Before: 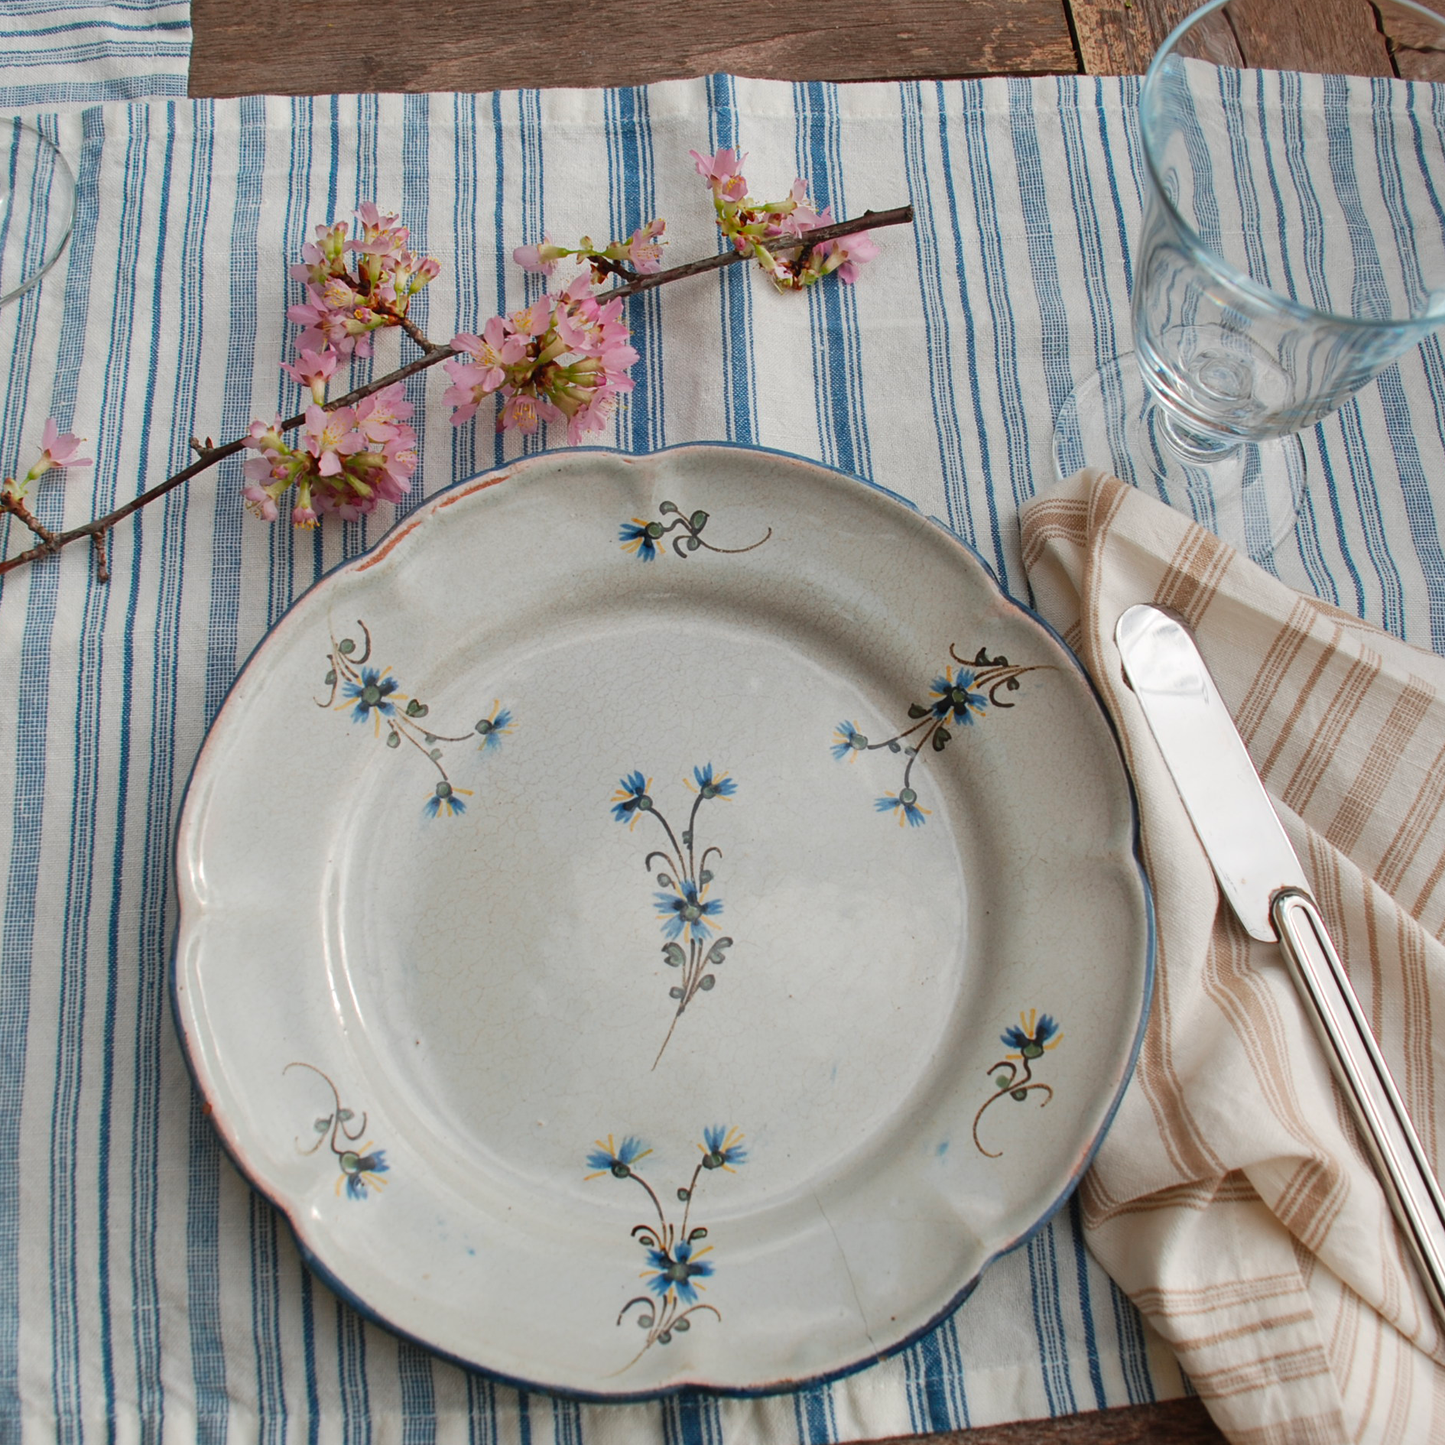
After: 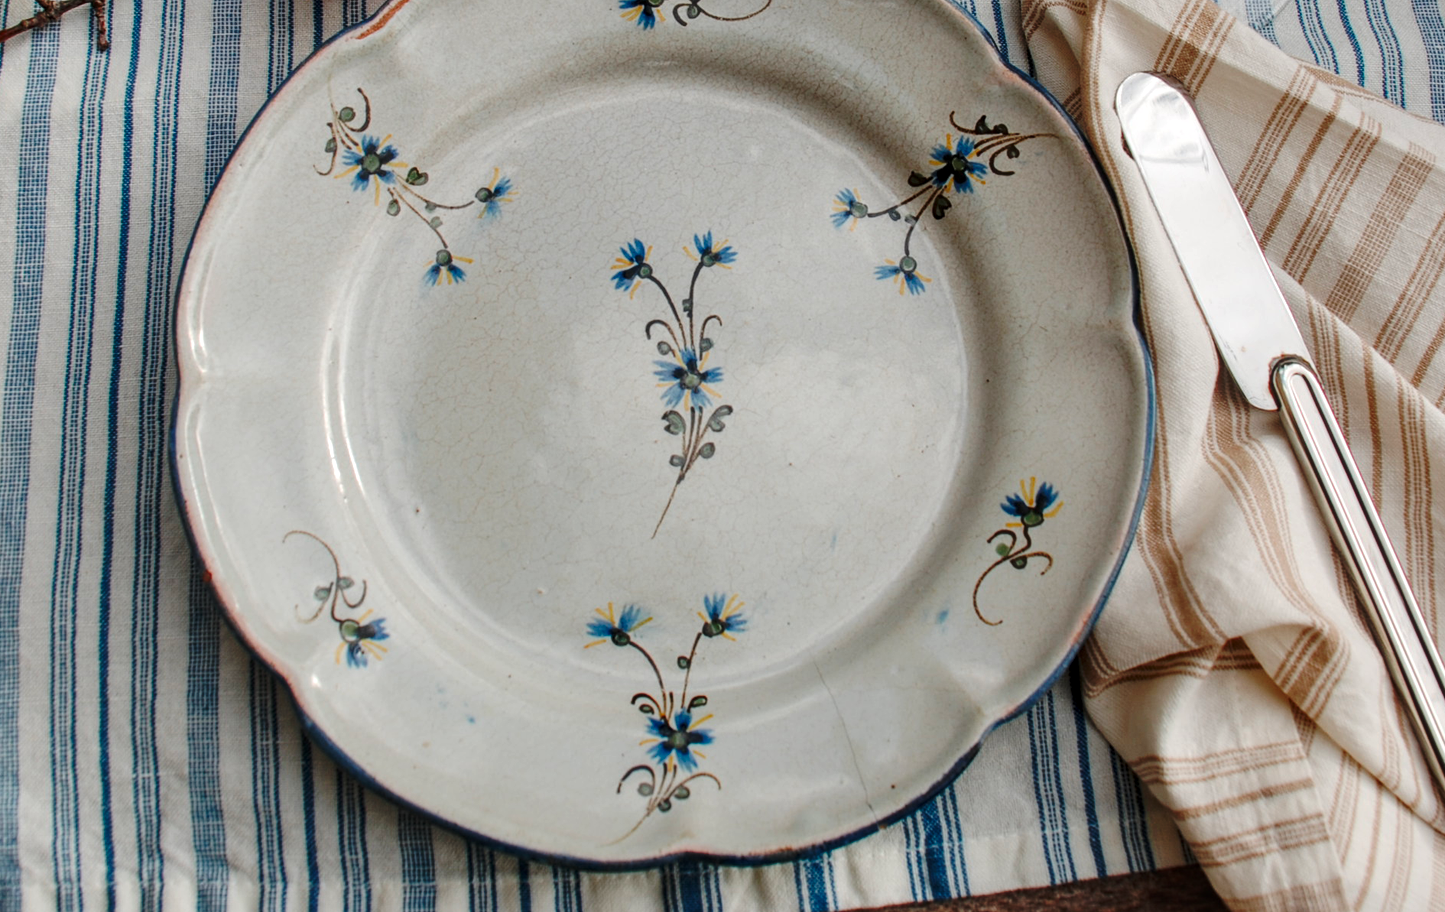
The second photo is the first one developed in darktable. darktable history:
local contrast: on, module defaults
crop and rotate: top 36.858%
base curve: curves: ch0 [(0, 0) (0.073, 0.04) (0.157, 0.139) (0.492, 0.492) (0.758, 0.758) (1, 1)], preserve colors none
